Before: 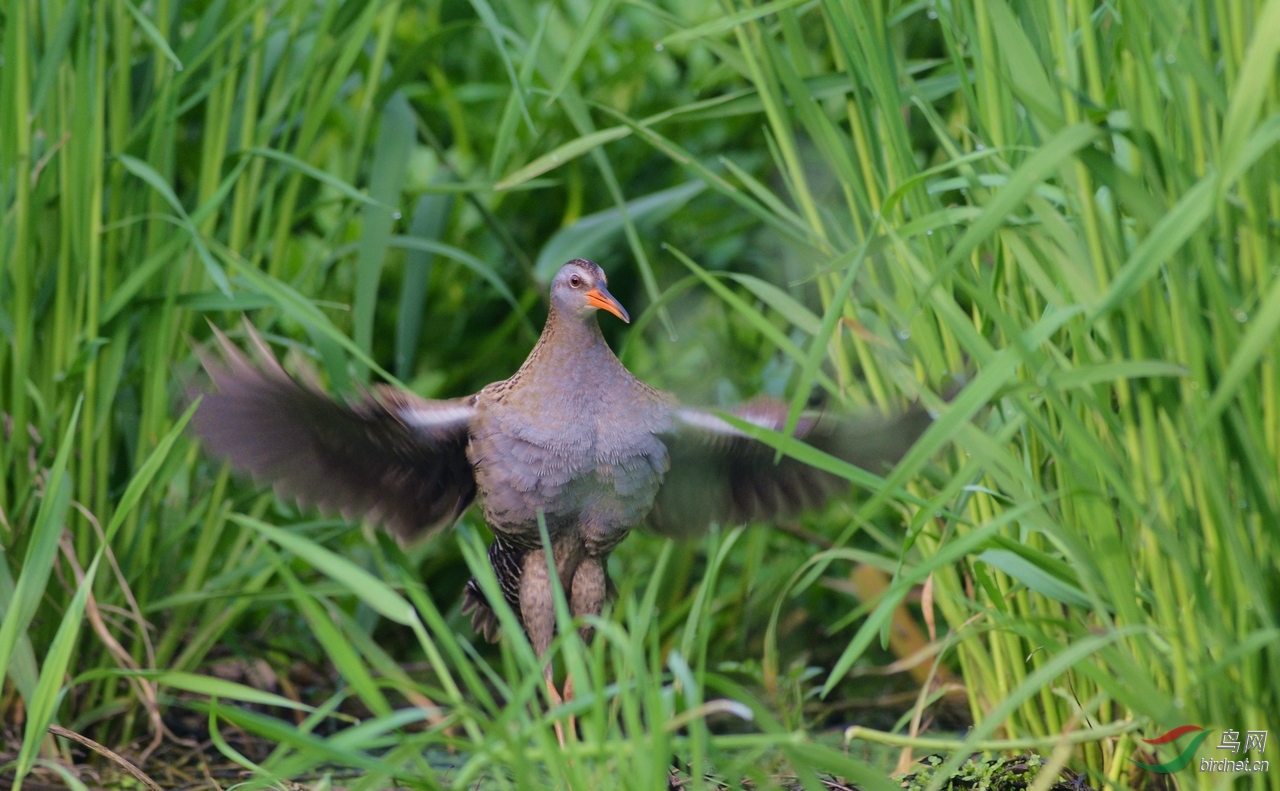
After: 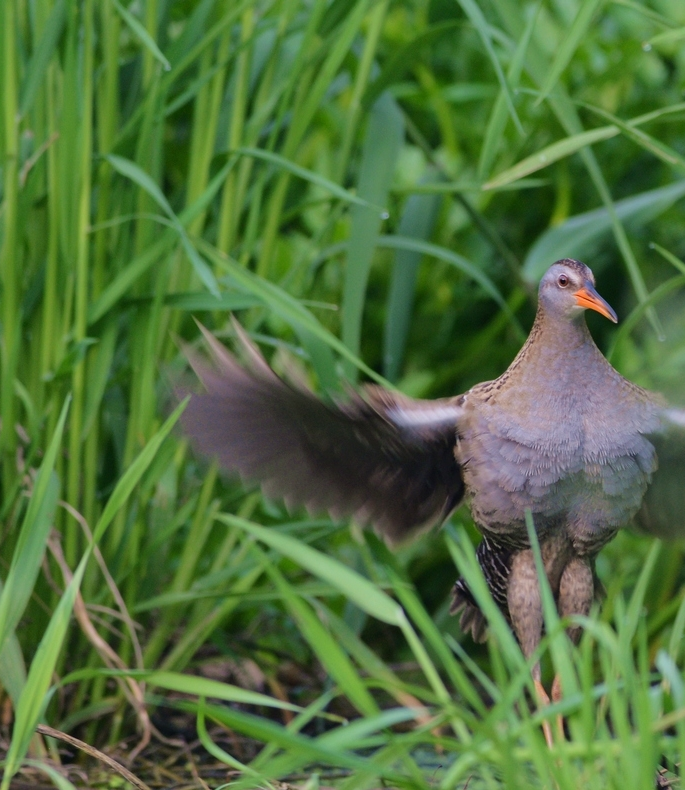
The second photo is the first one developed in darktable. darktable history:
crop: left 0.957%, right 45.47%, bottom 0.086%
